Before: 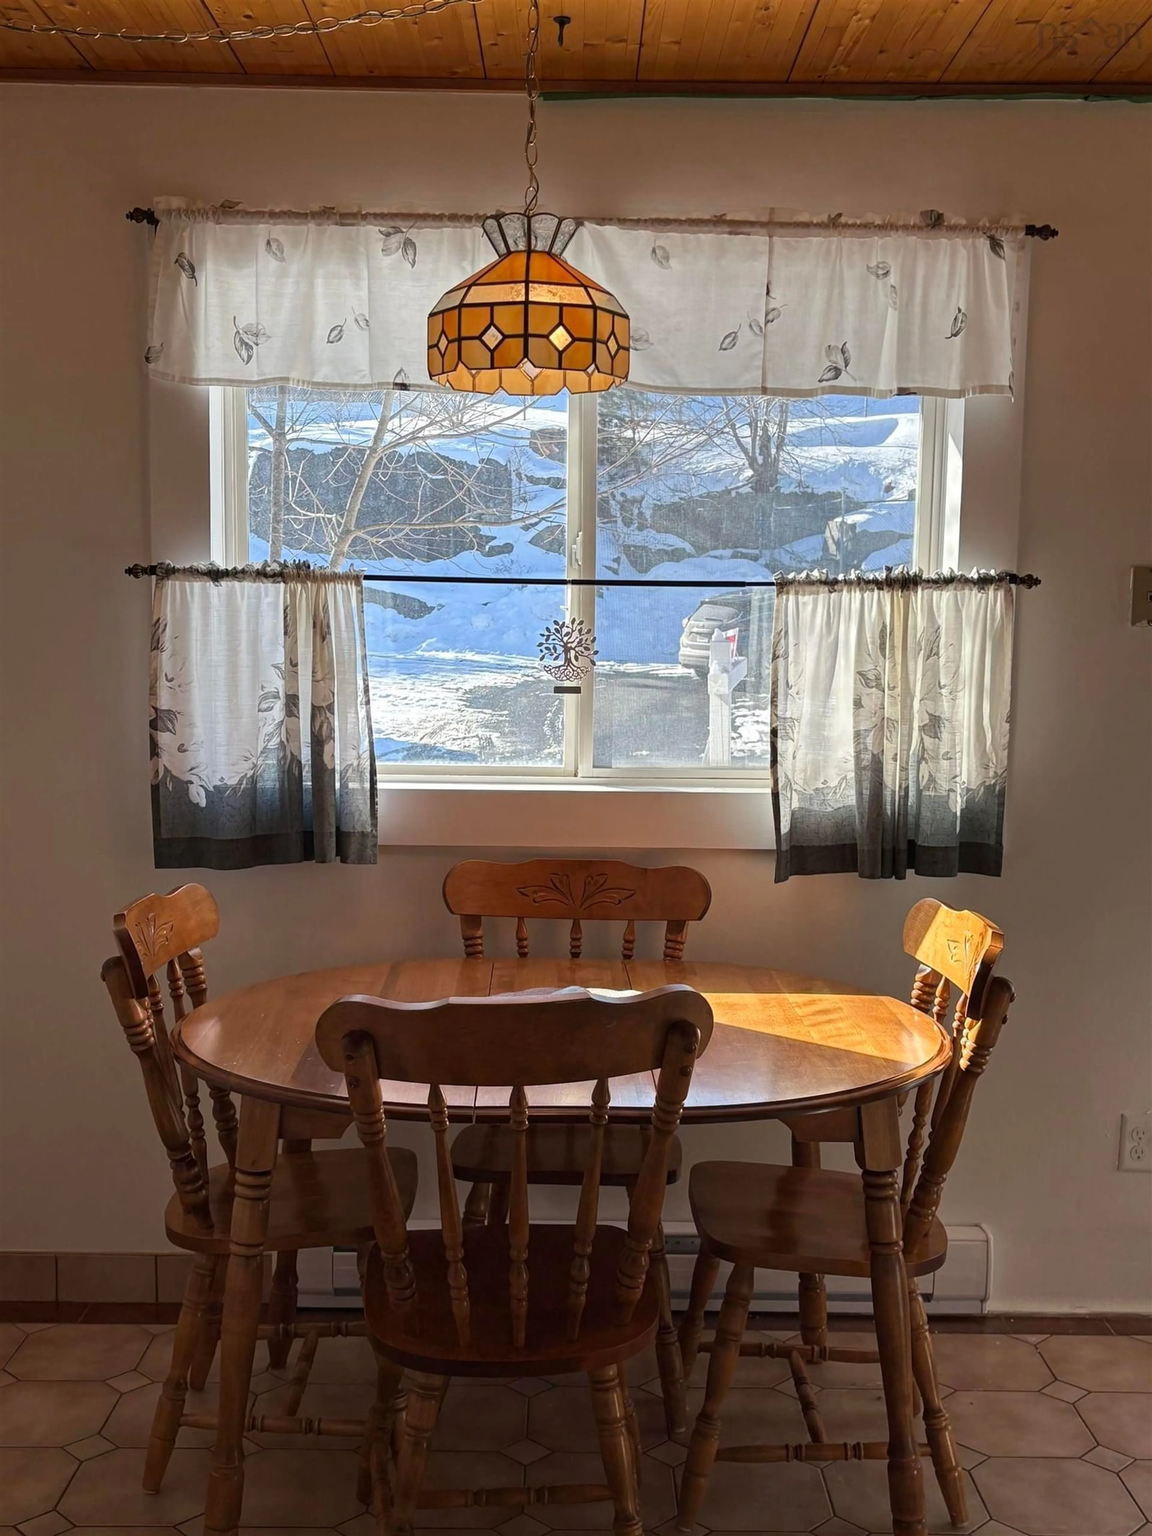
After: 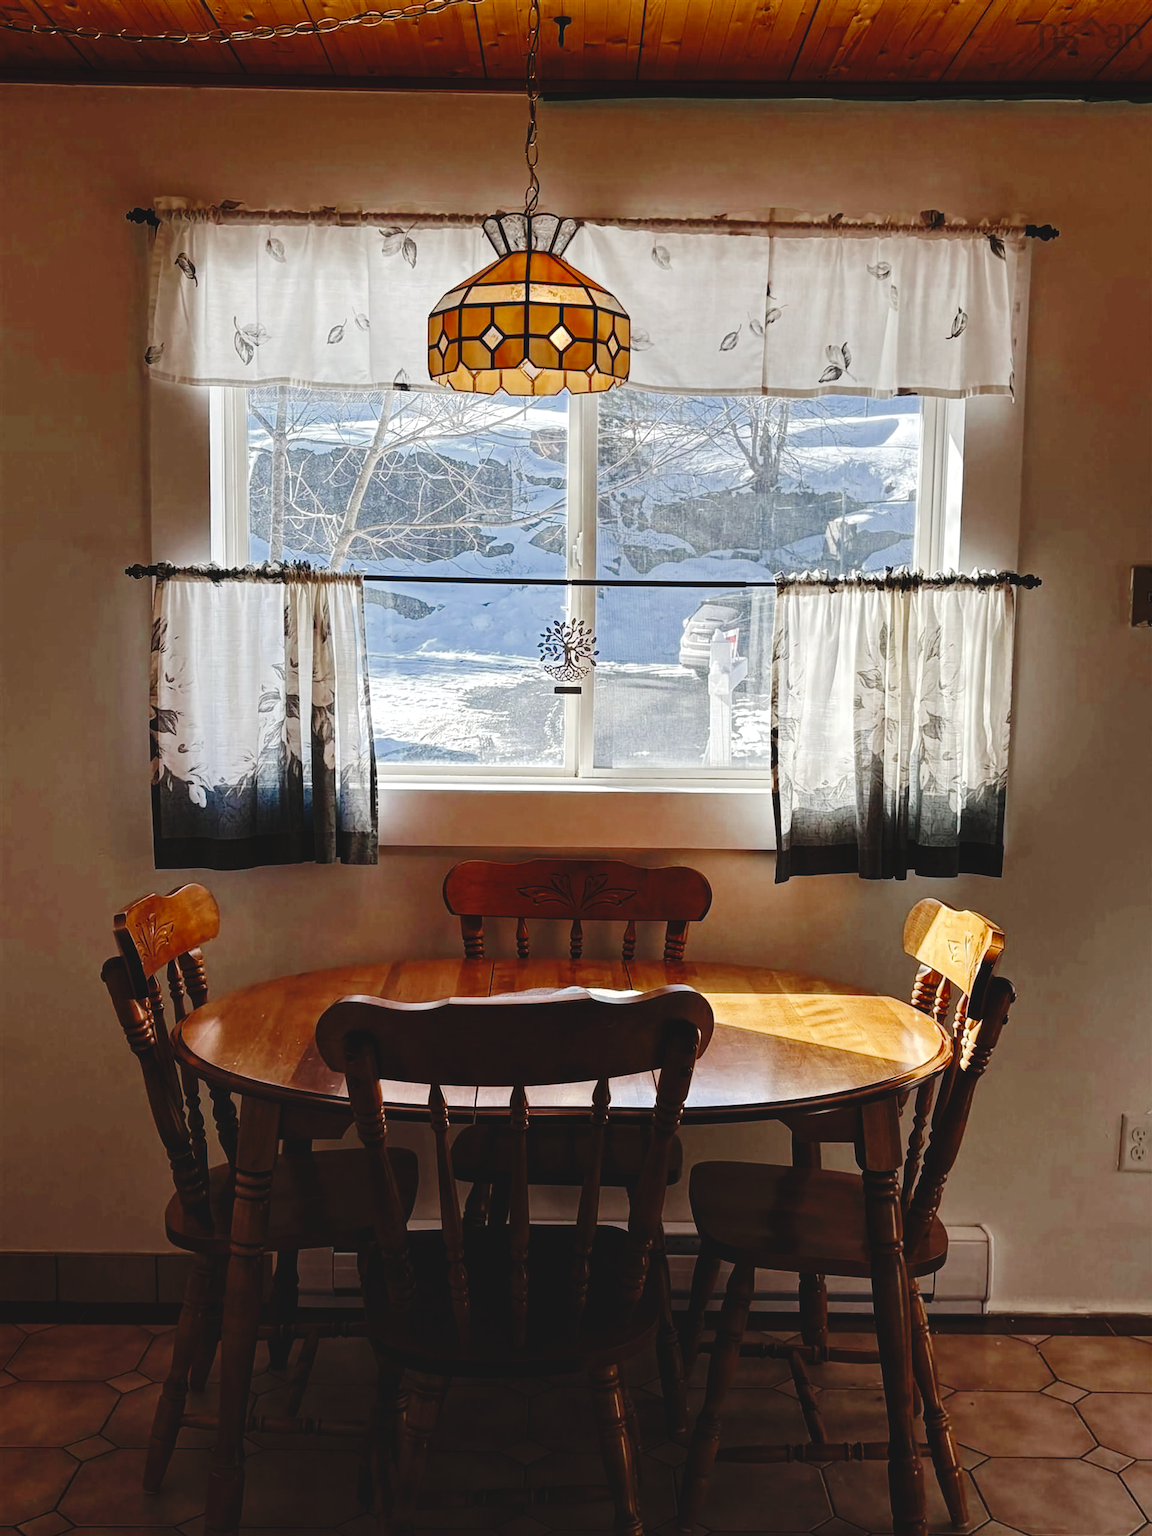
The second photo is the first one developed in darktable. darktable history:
color zones: curves: ch0 [(0, 0.5) (0.125, 0.4) (0.25, 0.5) (0.375, 0.4) (0.5, 0.4) (0.625, 0.35) (0.75, 0.35) (0.875, 0.5)]; ch1 [(0, 0.35) (0.125, 0.45) (0.25, 0.35) (0.375, 0.35) (0.5, 0.35) (0.625, 0.35) (0.75, 0.45) (0.875, 0.35)]; ch2 [(0, 0.6) (0.125, 0.5) (0.25, 0.5) (0.375, 0.6) (0.5, 0.6) (0.625, 0.5) (0.75, 0.5) (0.875, 0.5)]
tone curve: curves: ch0 [(0, 0) (0.003, 0.084) (0.011, 0.084) (0.025, 0.084) (0.044, 0.084) (0.069, 0.085) (0.1, 0.09) (0.136, 0.1) (0.177, 0.119) (0.224, 0.144) (0.277, 0.205) (0.335, 0.298) (0.399, 0.417) (0.468, 0.525) (0.543, 0.631) (0.623, 0.72) (0.709, 0.8) (0.801, 0.867) (0.898, 0.934) (1, 1)], preserve colors none
local contrast: highlights 104%, shadows 102%, detail 120%, midtone range 0.2
